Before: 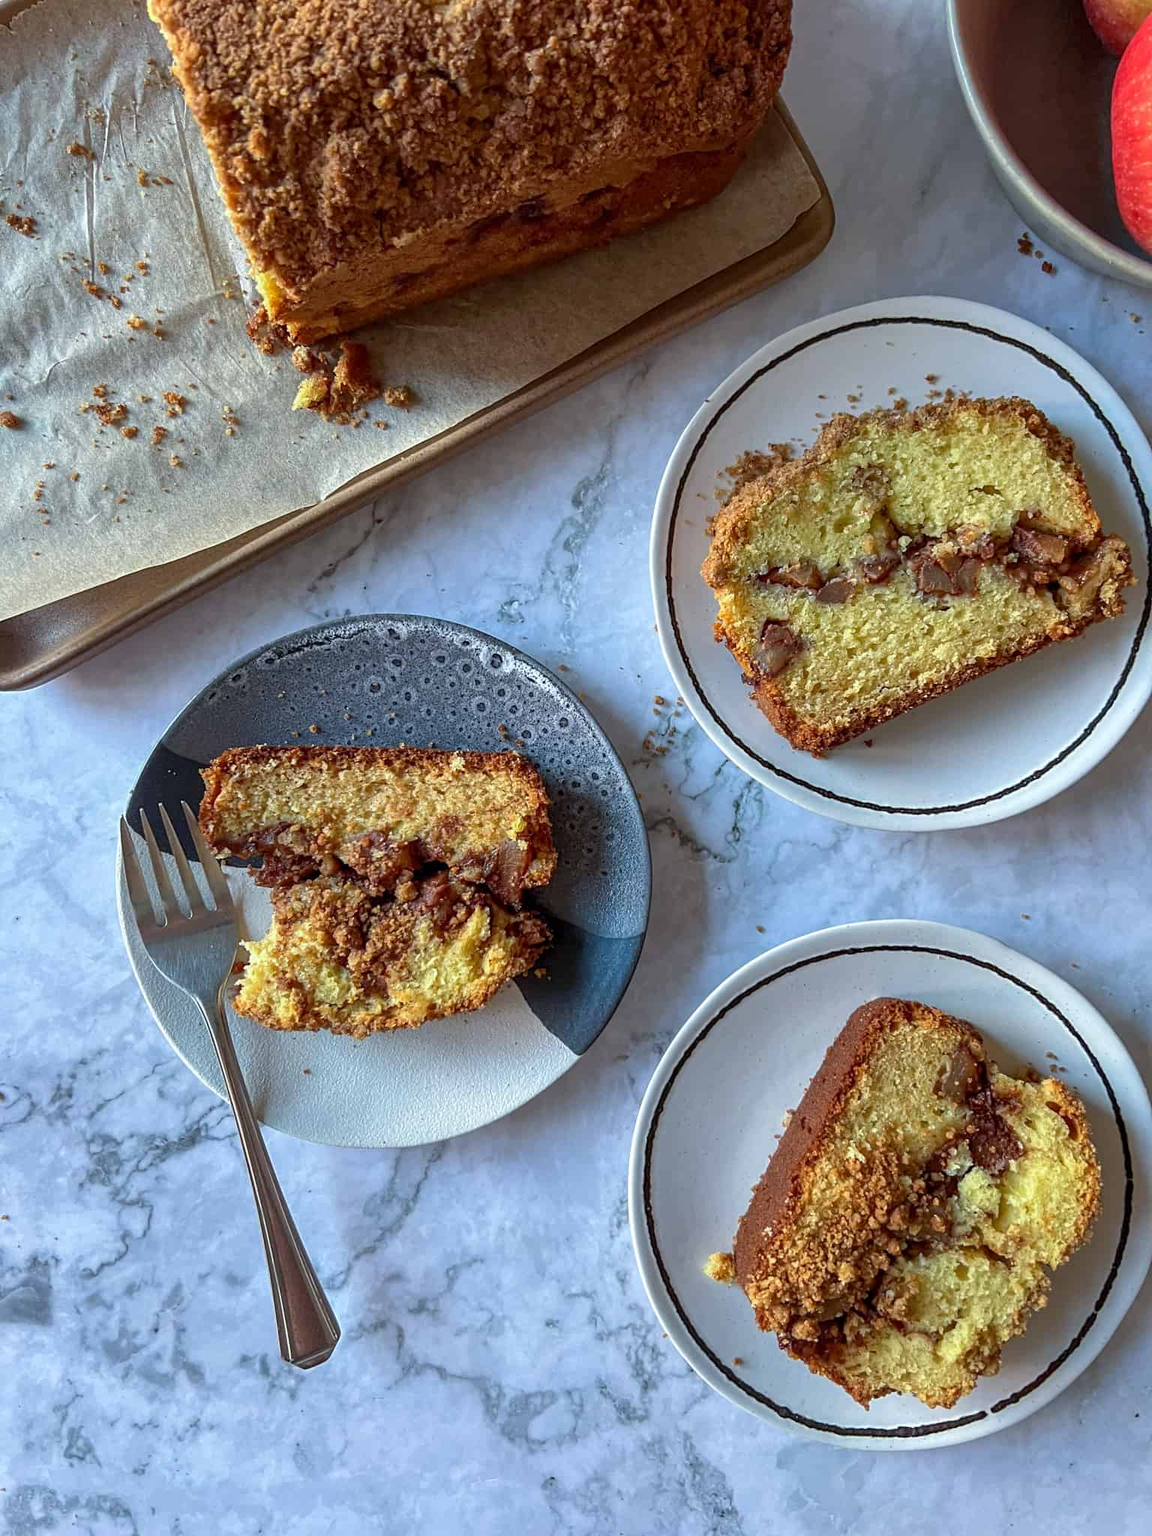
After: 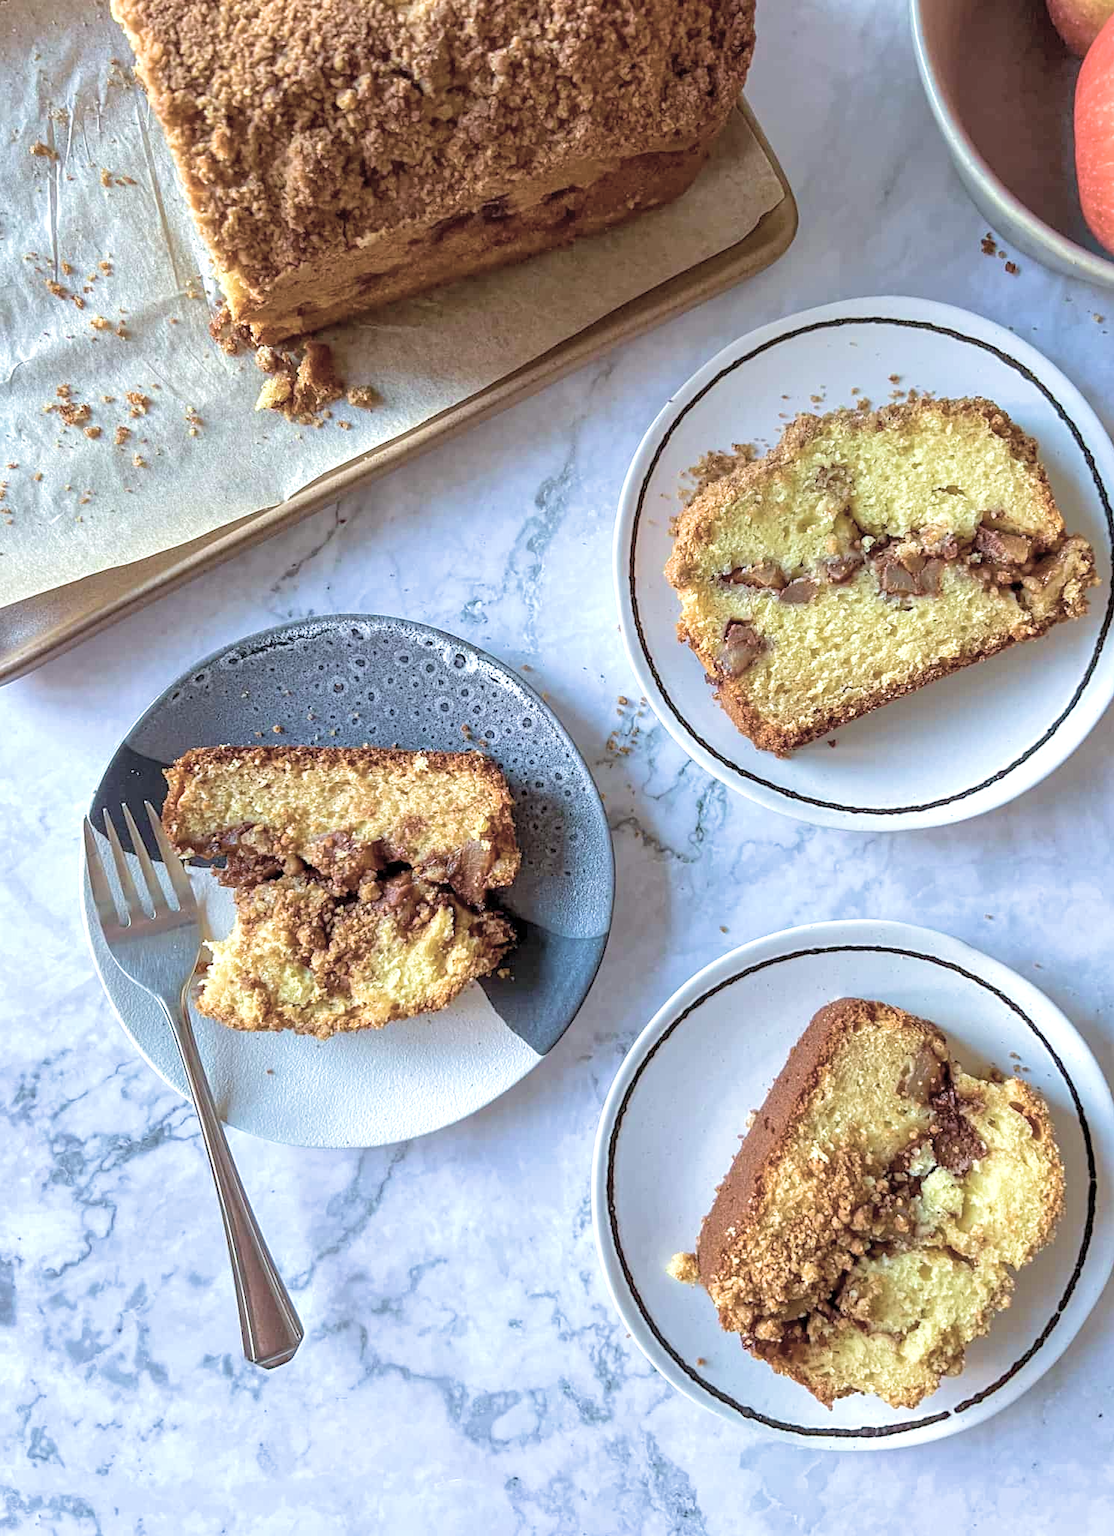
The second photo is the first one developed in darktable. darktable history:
crop and rotate: left 3.238%
velvia: strength 74%
exposure: black level correction 0.001, exposure 0.5 EV, compensate exposure bias true, compensate highlight preservation false
white balance: red 0.983, blue 1.036
contrast brightness saturation: brightness 0.18, saturation -0.5
